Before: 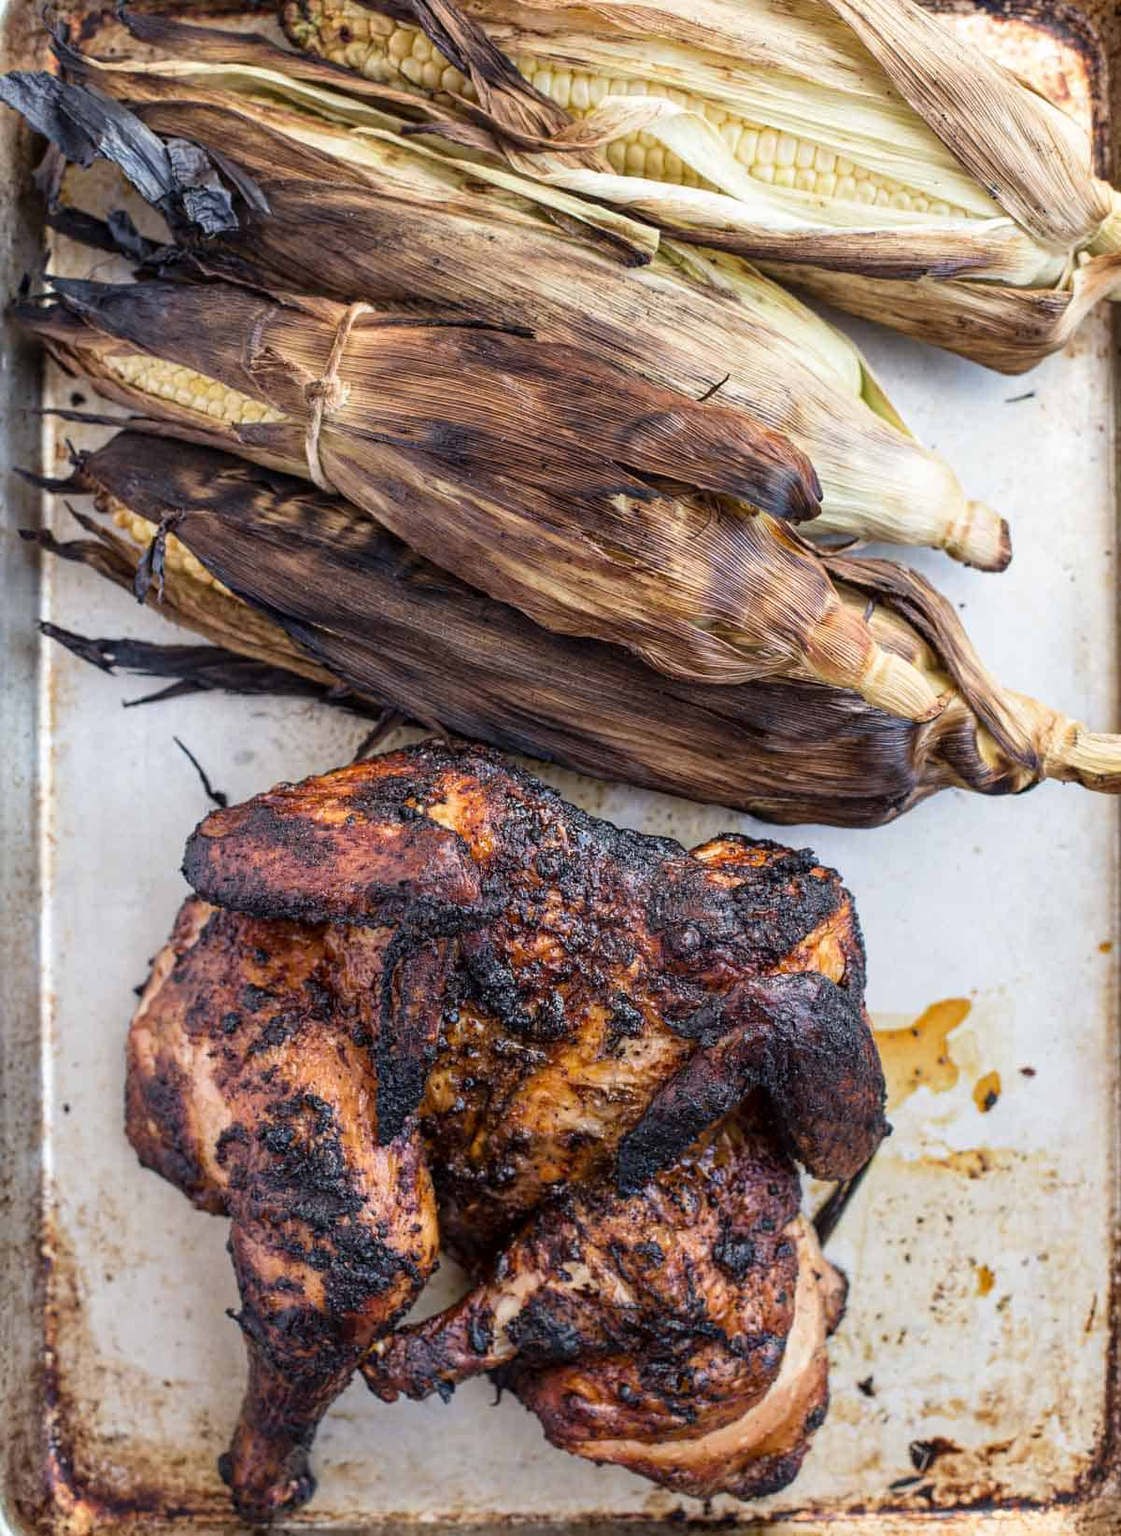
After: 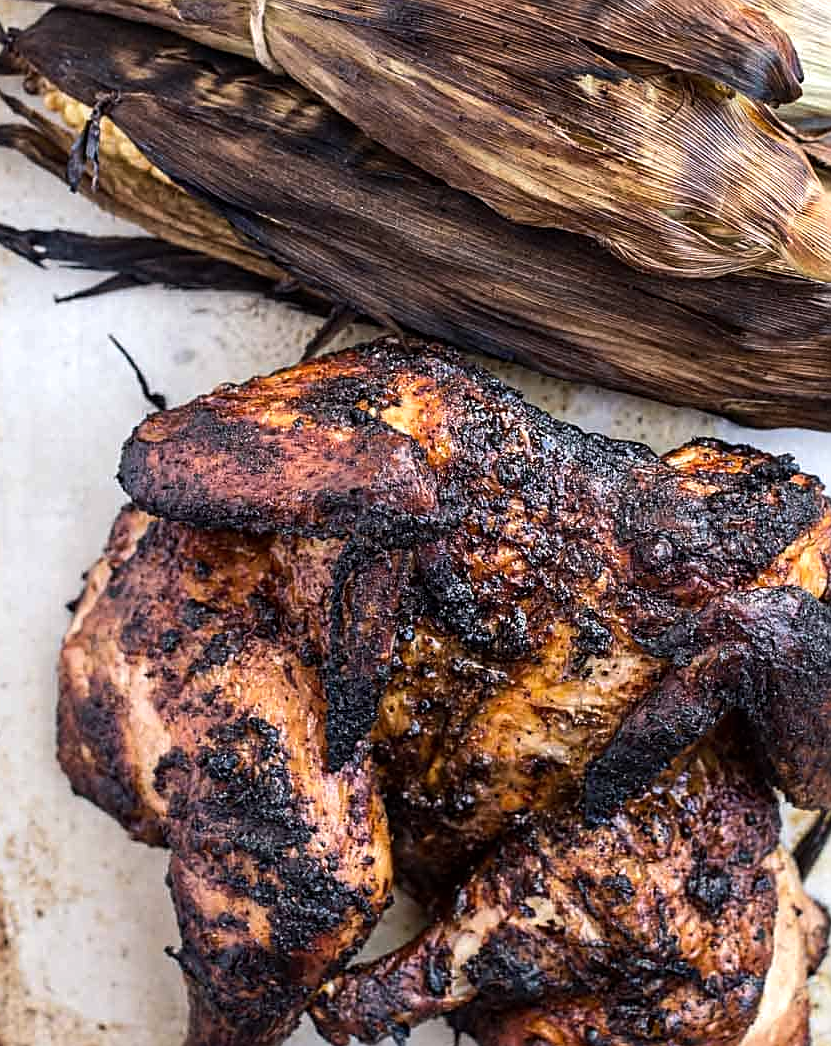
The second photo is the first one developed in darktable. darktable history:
crop: left 6.488%, top 27.668%, right 24.183%, bottom 8.656%
tone equalizer: -8 EV -0.417 EV, -7 EV -0.389 EV, -6 EV -0.333 EV, -5 EV -0.222 EV, -3 EV 0.222 EV, -2 EV 0.333 EV, -1 EV 0.389 EV, +0 EV 0.417 EV, edges refinement/feathering 500, mask exposure compensation -1.57 EV, preserve details no
sharpen: on, module defaults
